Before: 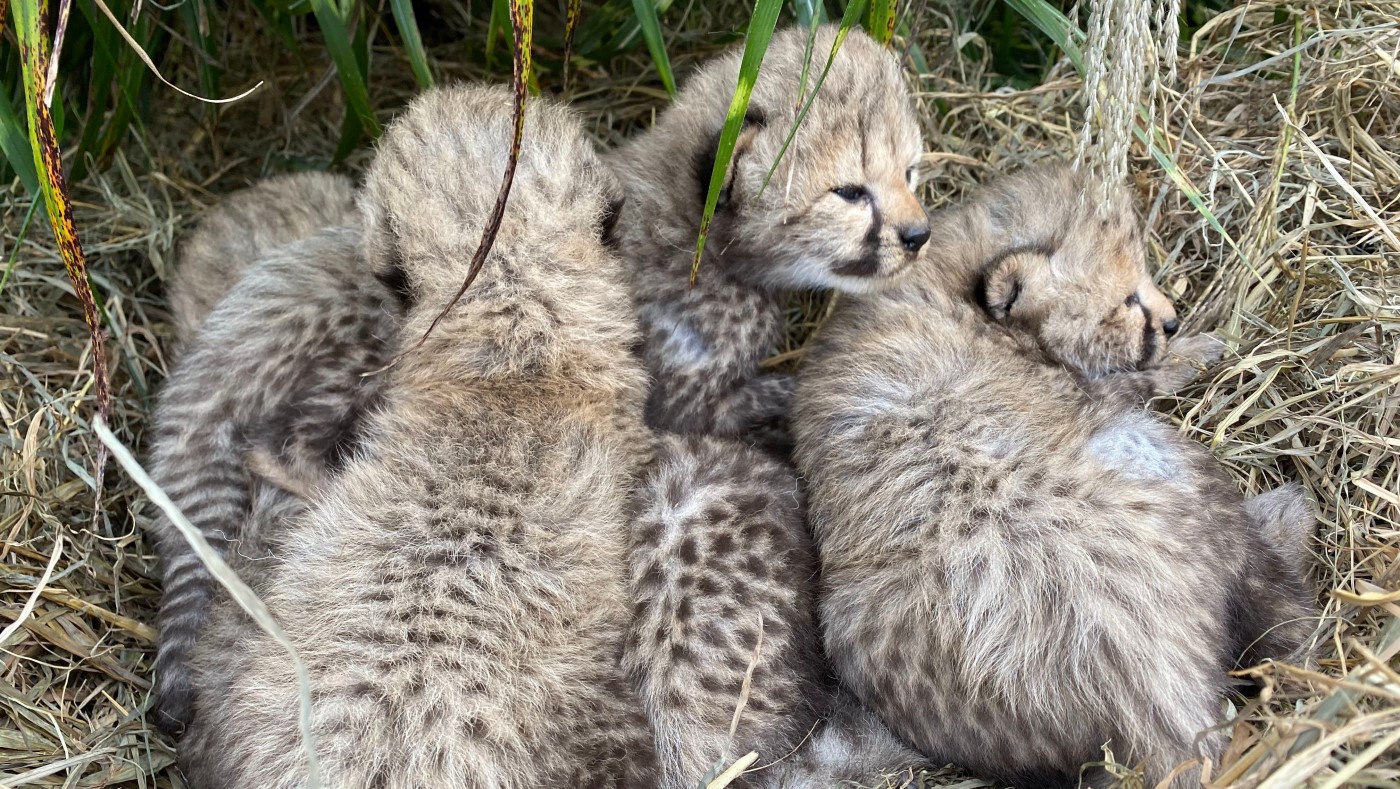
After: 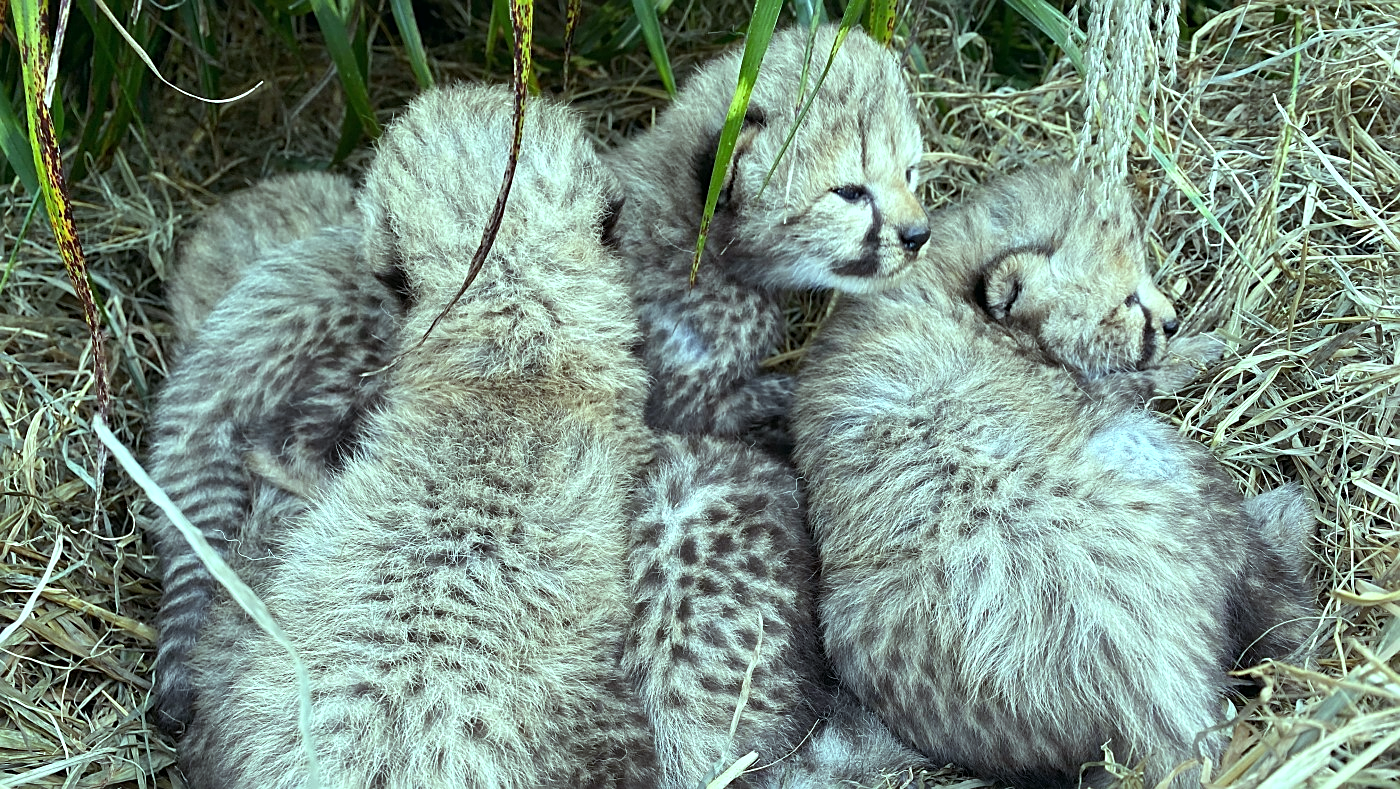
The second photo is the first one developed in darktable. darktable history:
sharpen: on, module defaults
color balance: mode lift, gamma, gain (sRGB), lift [0.997, 0.979, 1.021, 1.011], gamma [1, 1.084, 0.916, 0.998], gain [1, 0.87, 1.13, 1.101], contrast 4.55%, contrast fulcrum 38.24%, output saturation 104.09%
